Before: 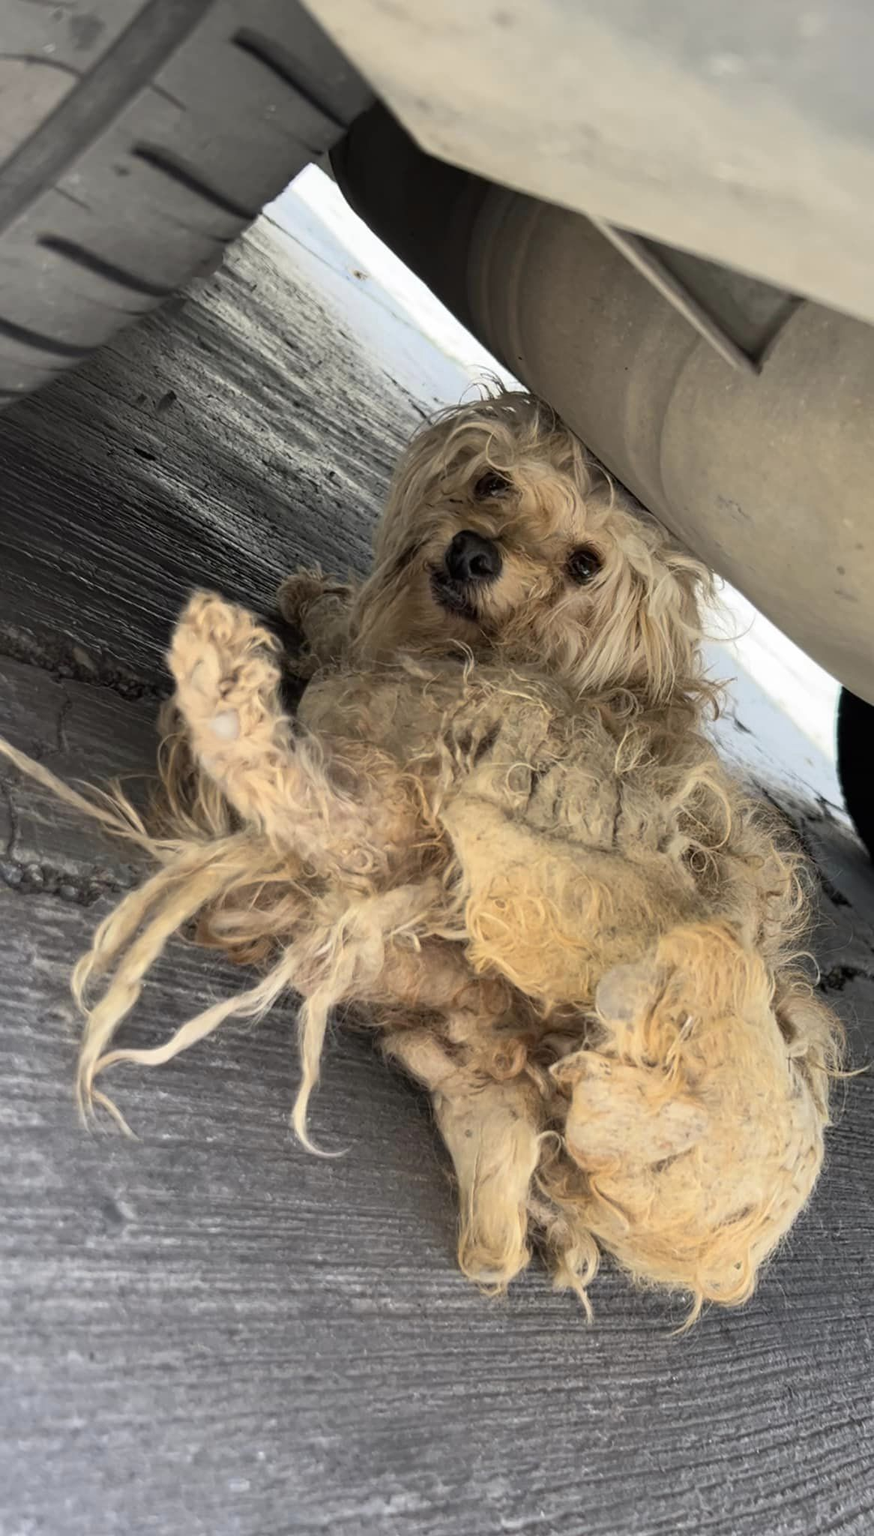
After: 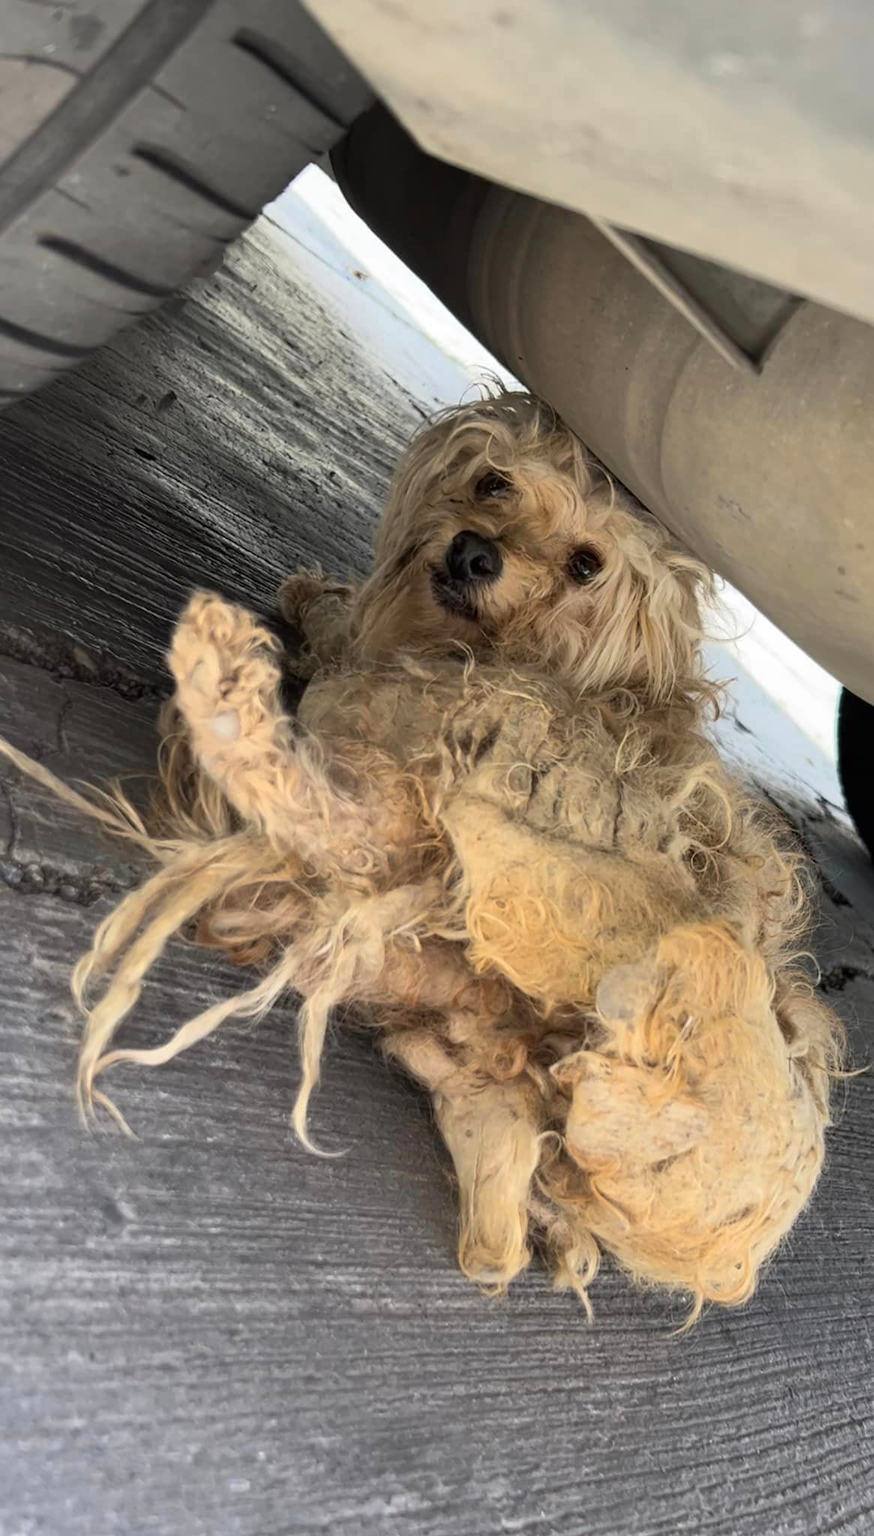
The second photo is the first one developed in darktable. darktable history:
color correction: highlights b* -0.054, saturation 0.98
